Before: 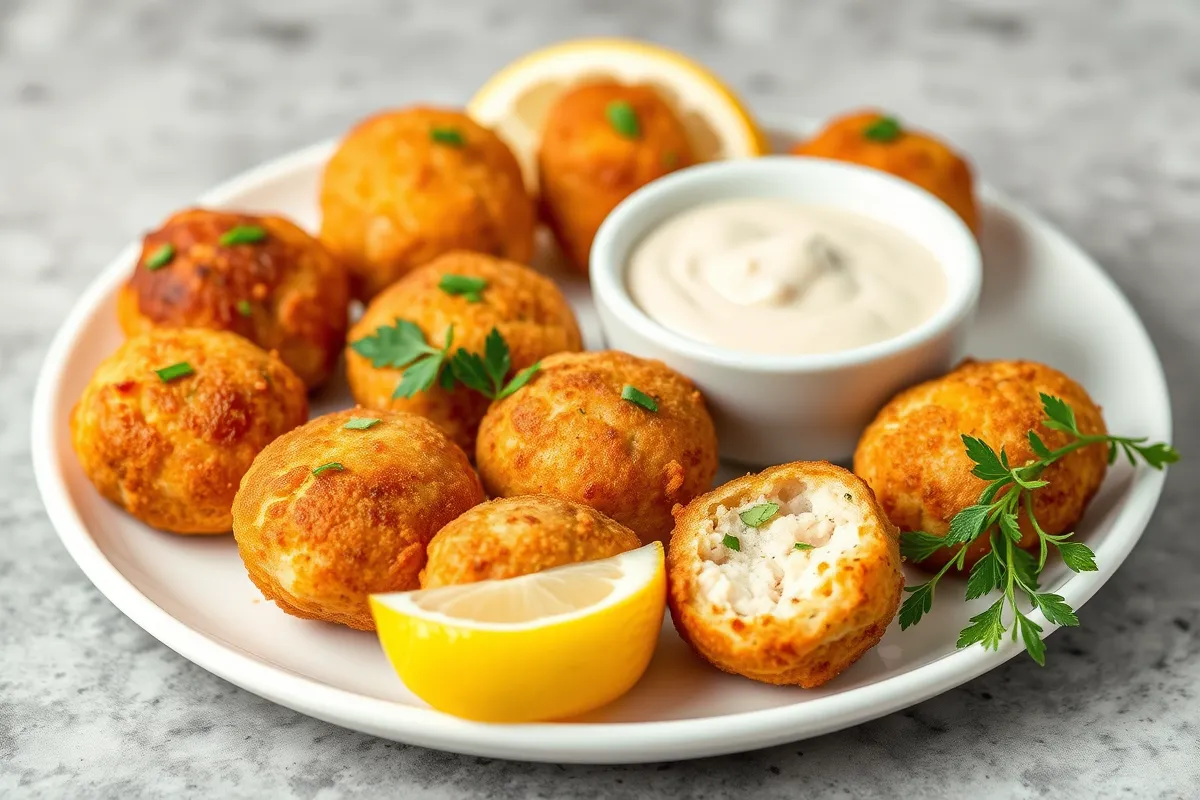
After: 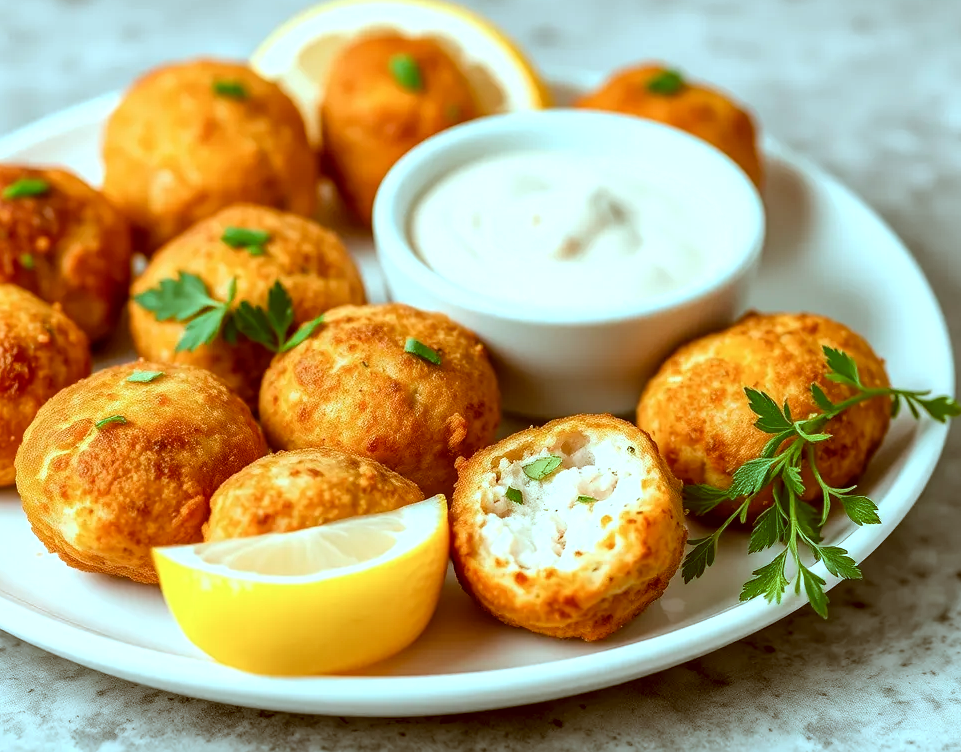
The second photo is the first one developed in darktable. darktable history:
color correction: highlights a* -14.08, highlights b* -16.38, shadows a* 10.22, shadows b* 29.04
crop and rotate: left 18.156%, top 5.971%, right 1.724%
levels: levels [0.062, 0.494, 0.925]
